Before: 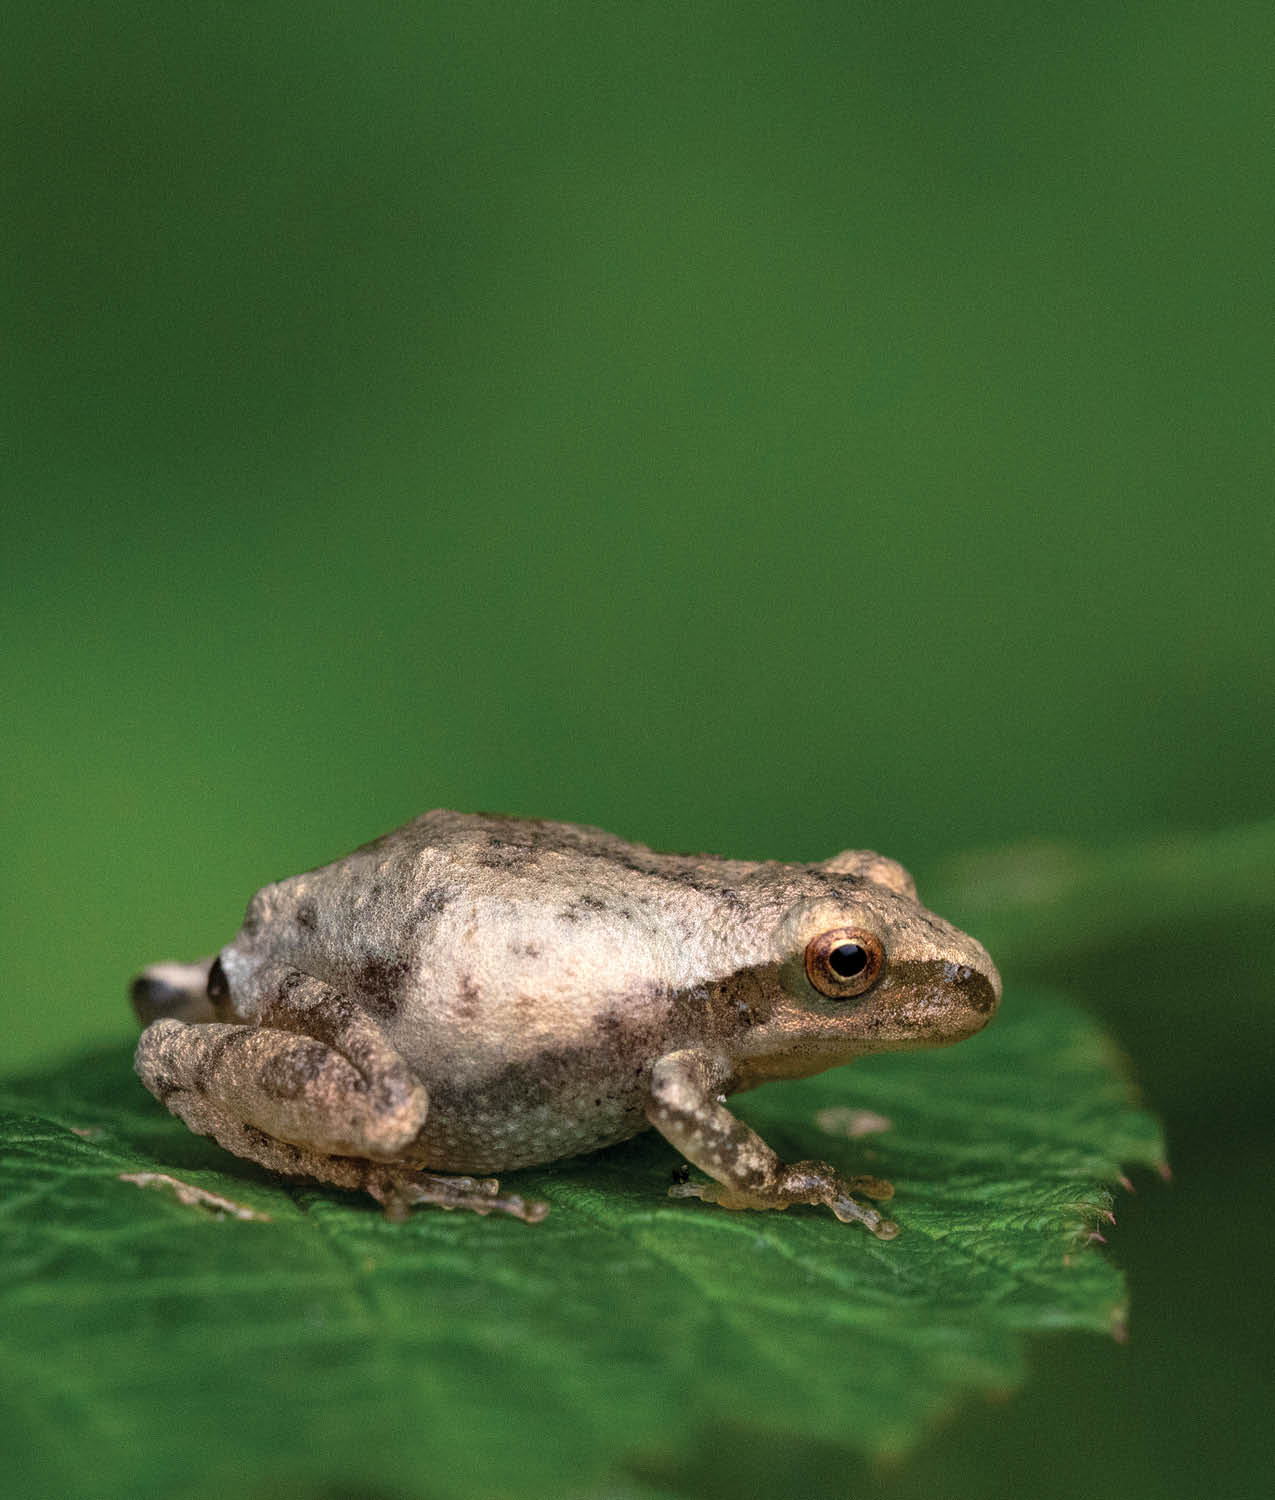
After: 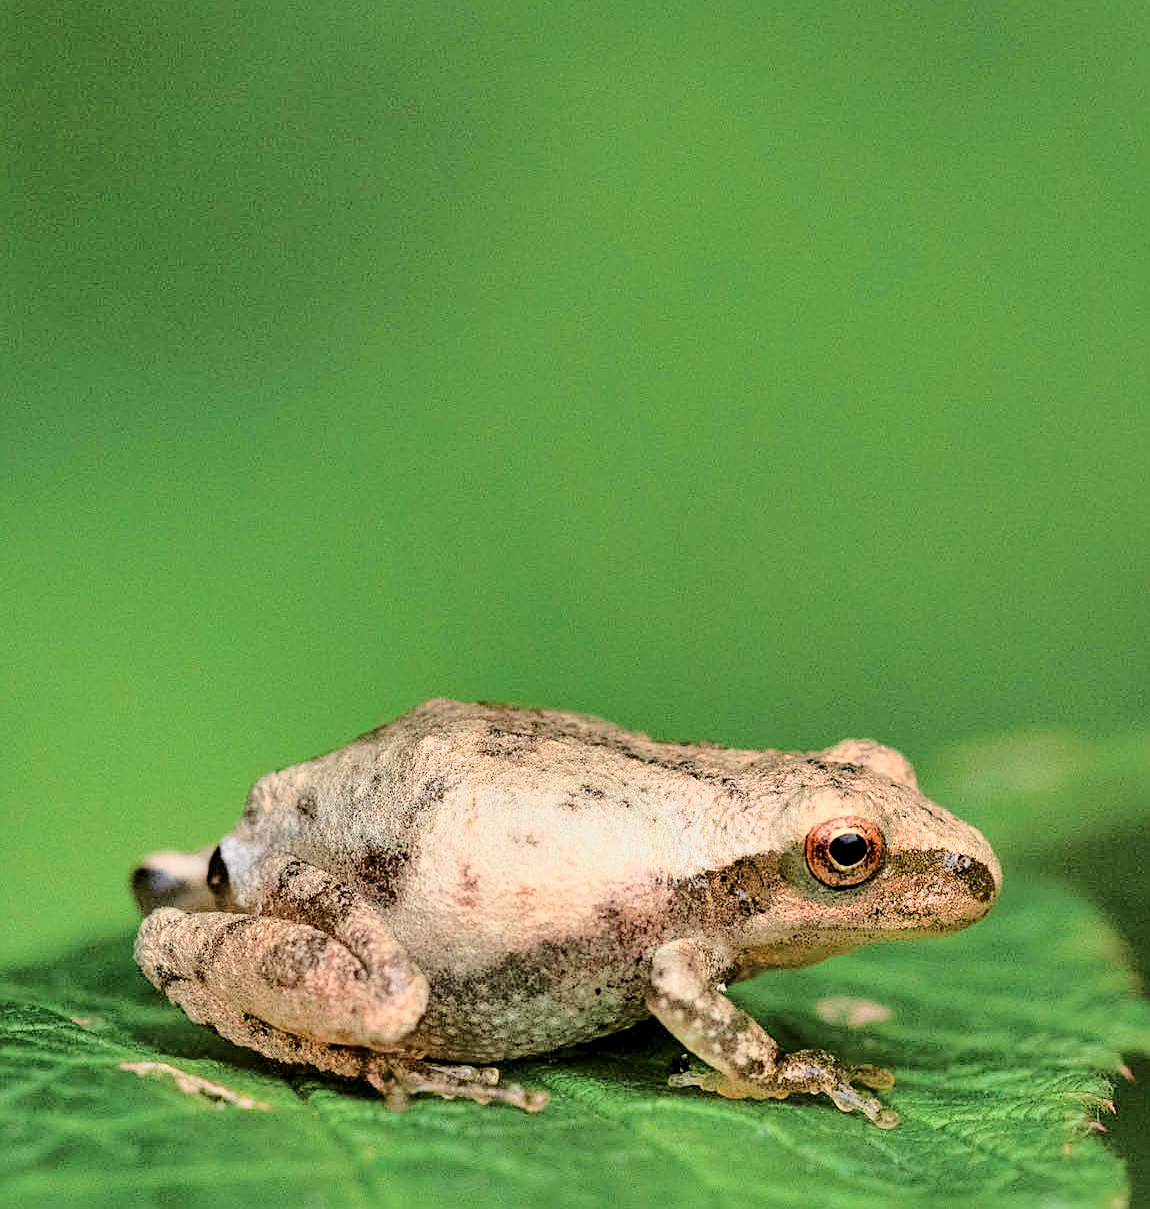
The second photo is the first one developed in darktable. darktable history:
tone curve: curves: ch0 [(0, 0) (0.058, 0.027) (0.214, 0.183) (0.295, 0.288) (0.48, 0.541) (0.658, 0.703) (0.741, 0.775) (0.844, 0.866) (0.986, 0.957)]; ch1 [(0, 0) (0.172, 0.123) (0.312, 0.296) (0.437, 0.429) (0.471, 0.469) (0.502, 0.5) (0.513, 0.515) (0.572, 0.603) (0.617, 0.653) (0.68, 0.724) (0.889, 0.924) (1, 1)]; ch2 [(0, 0) (0.411, 0.424) (0.489, 0.49) (0.502, 0.5) (0.512, 0.524) (0.549, 0.578) (0.604, 0.628) (0.709, 0.748) (1, 1)], color space Lab, independent channels, preserve colors none
sharpen: on, module defaults
shadows and highlights: shadows 6.67, soften with gaussian
exposure: black level correction 0, exposure 1.199 EV, compensate exposure bias true, compensate highlight preservation false
crop: top 7.44%, right 9.782%, bottom 11.915%
filmic rgb: black relative exposure -7.65 EV, white relative exposure 4.56 EV, hardness 3.61
levels: levels [0.026, 0.507, 0.987]
